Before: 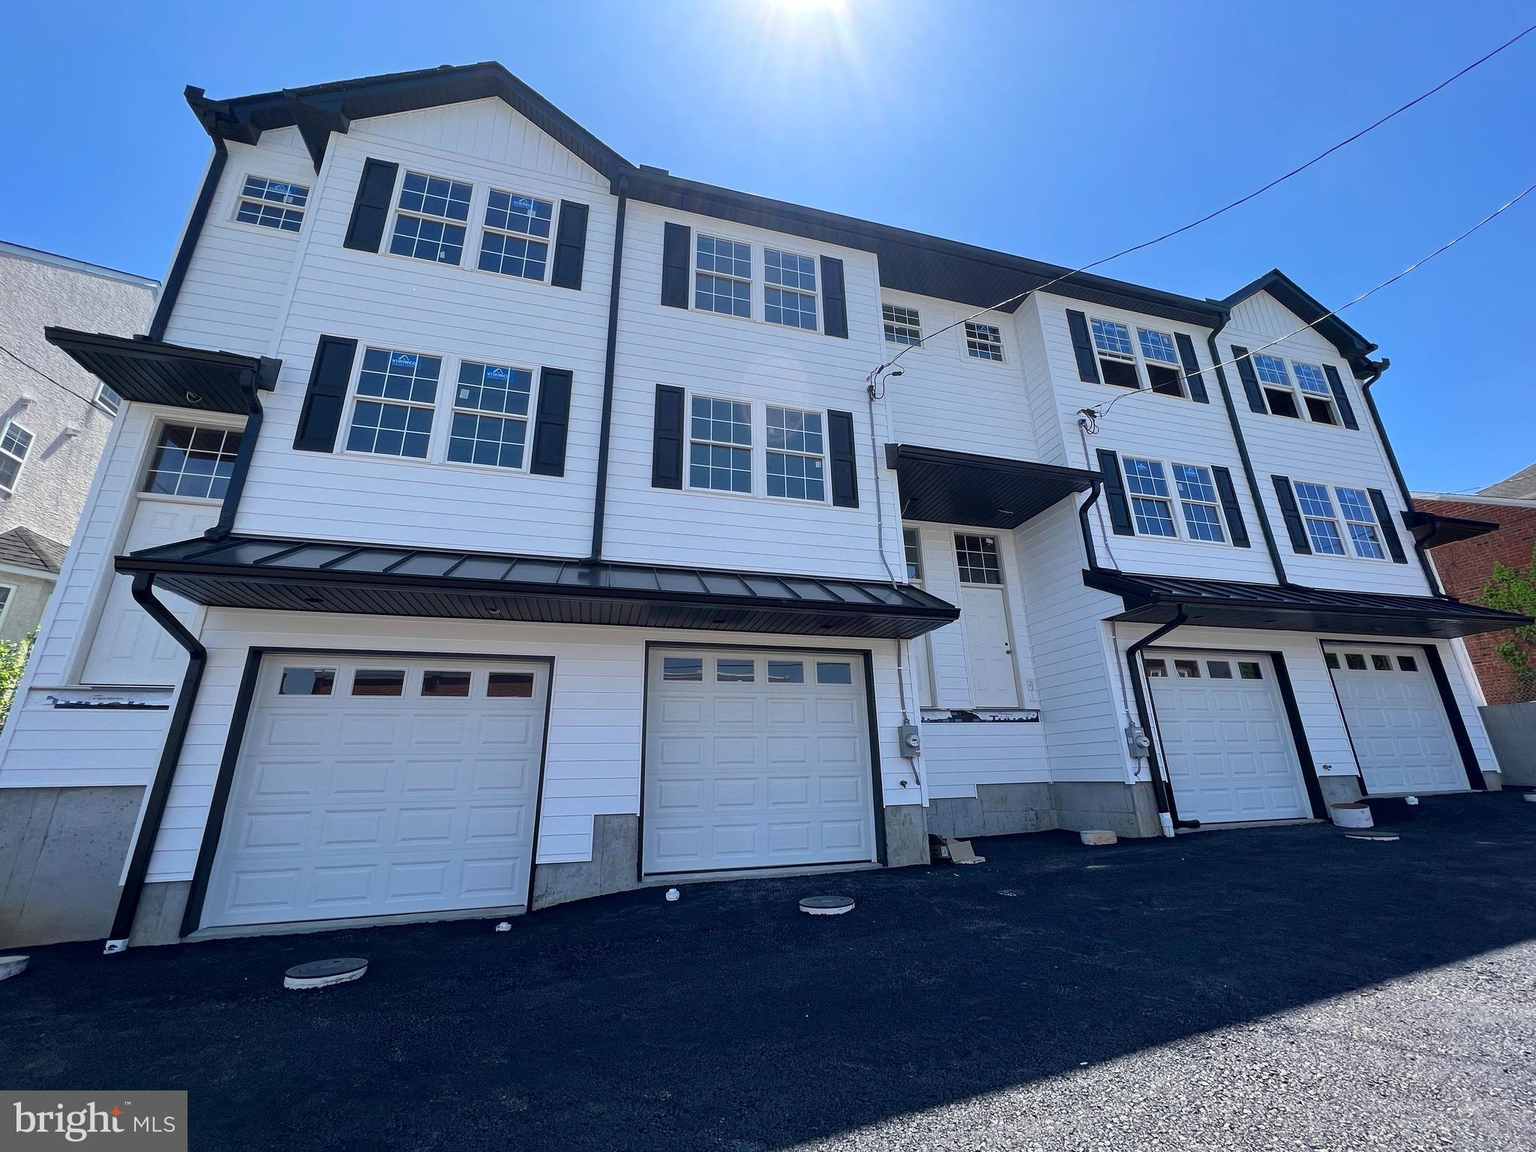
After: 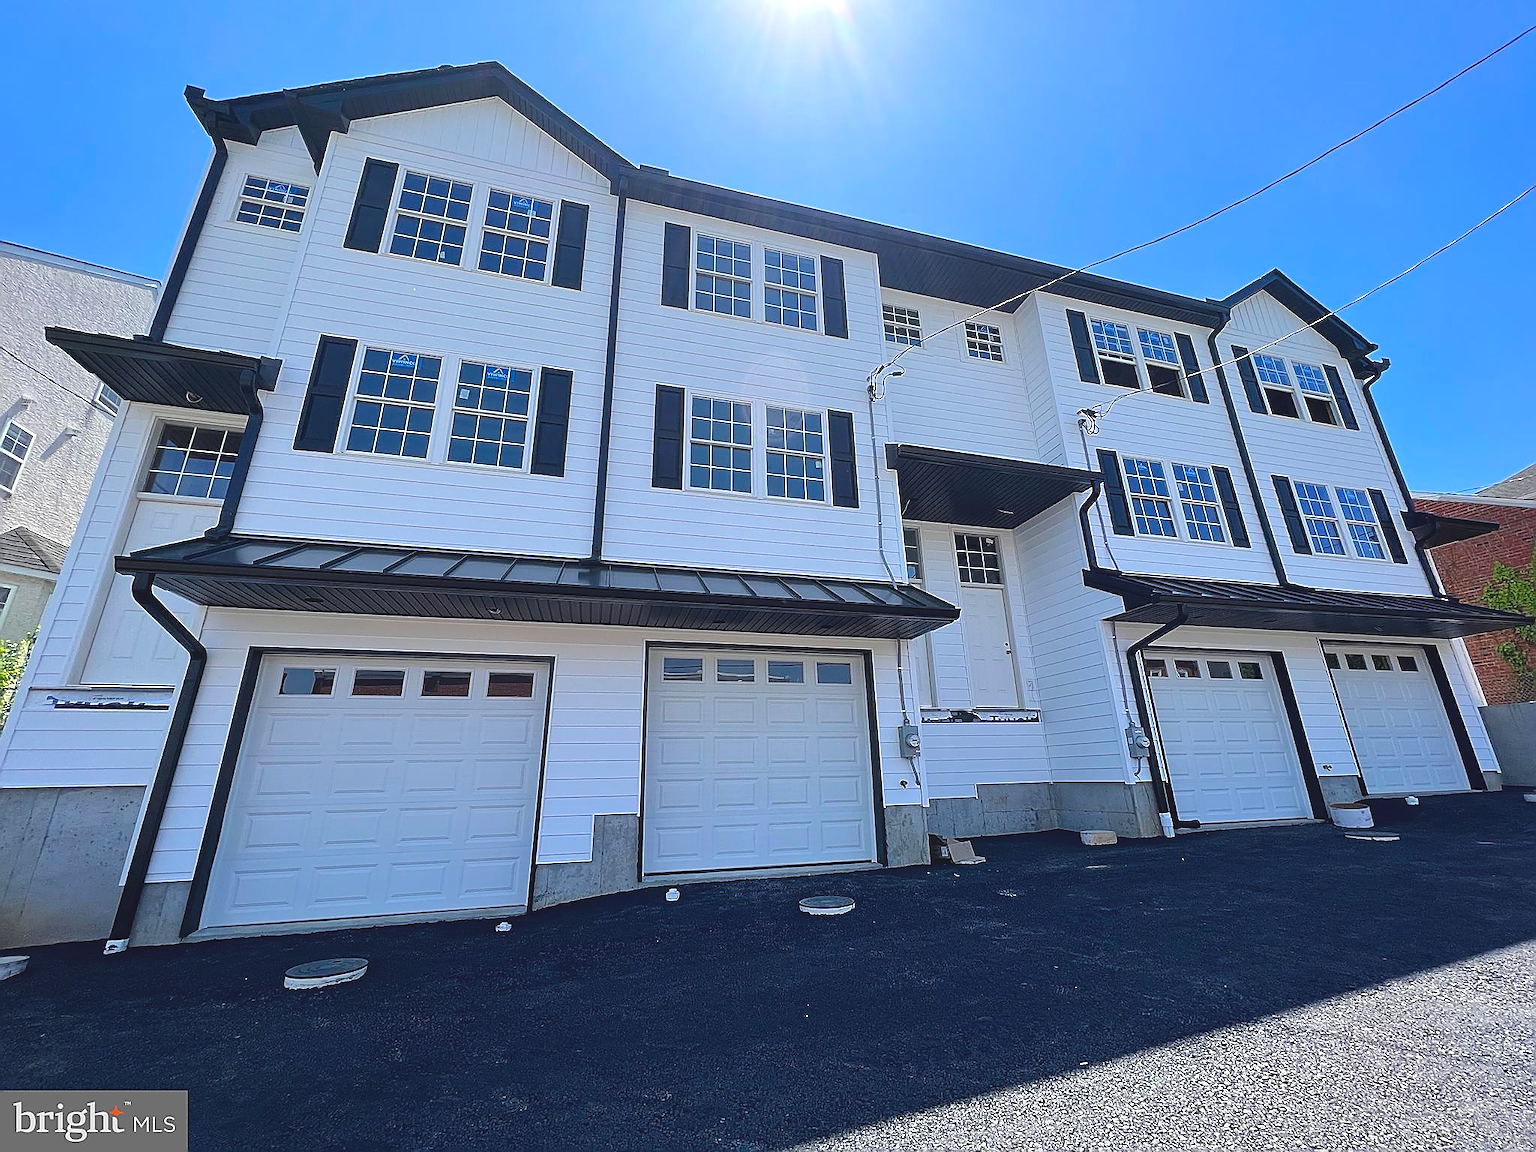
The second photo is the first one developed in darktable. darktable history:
color balance rgb: global offset › luminance 0.776%, perceptual saturation grading › global saturation 19.605%, perceptual brilliance grading › mid-tones 9.44%, perceptual brilliance grading › shadows 14.551%
sharpen: radius 1.422, amount 1.252, threshold 0.696
